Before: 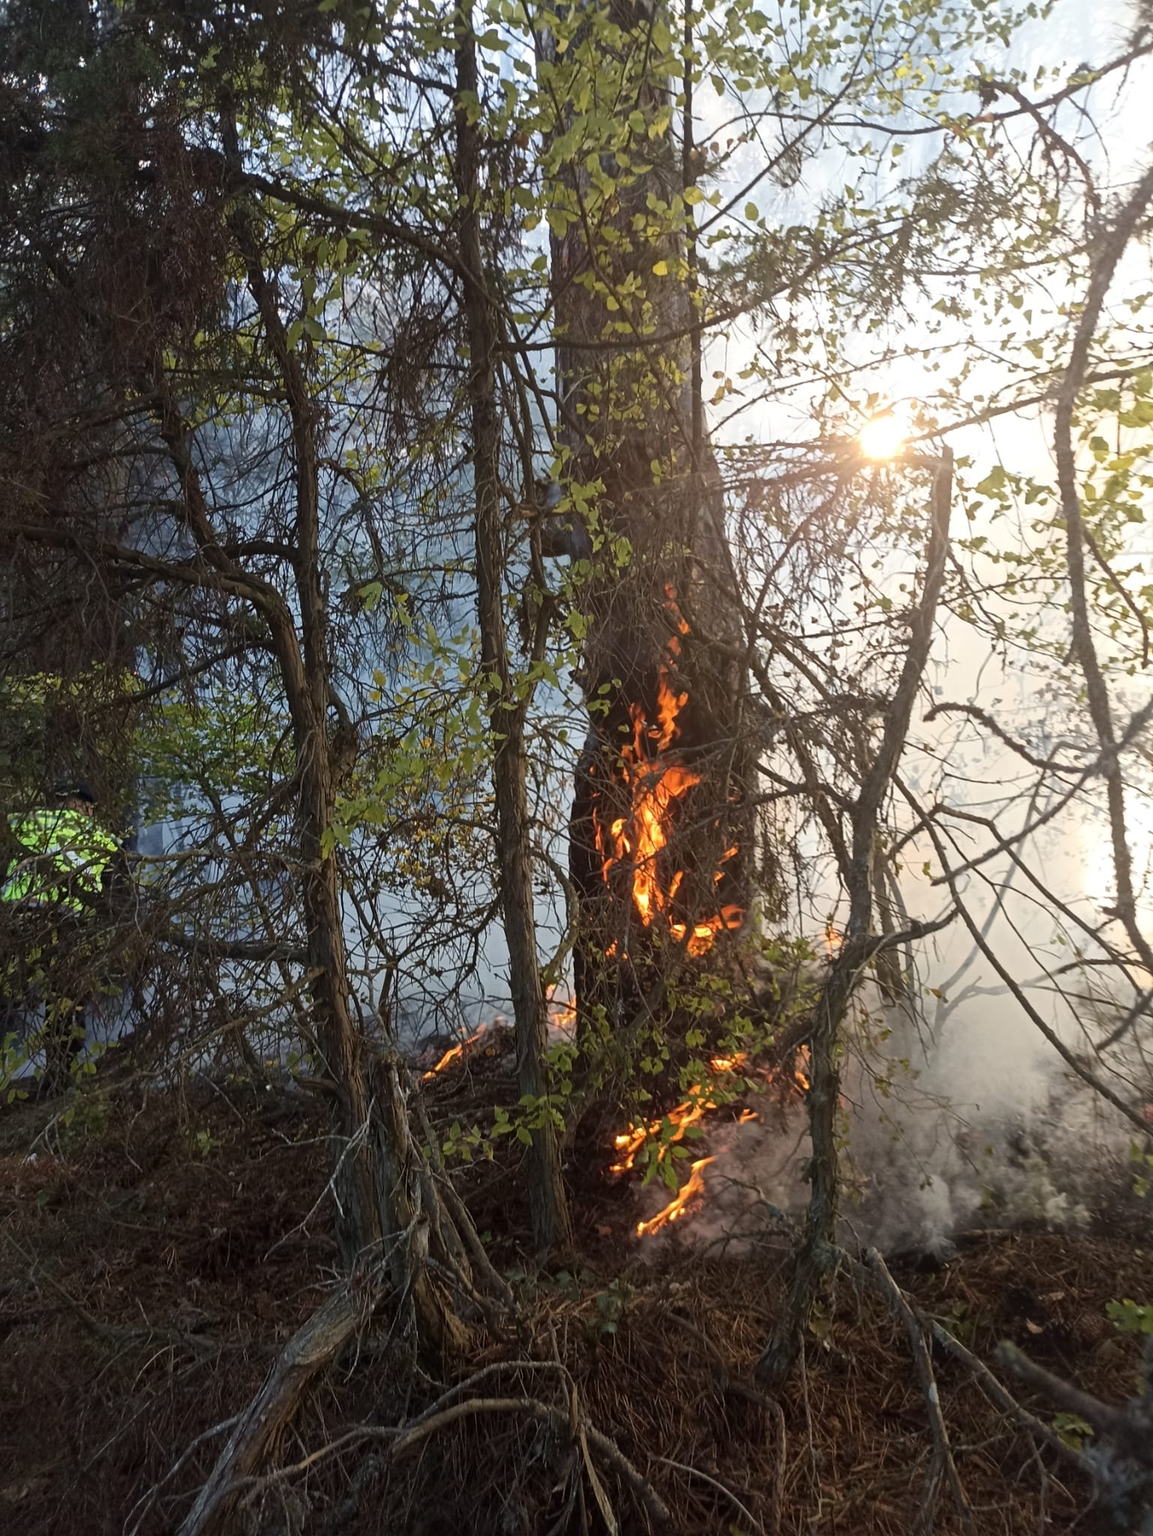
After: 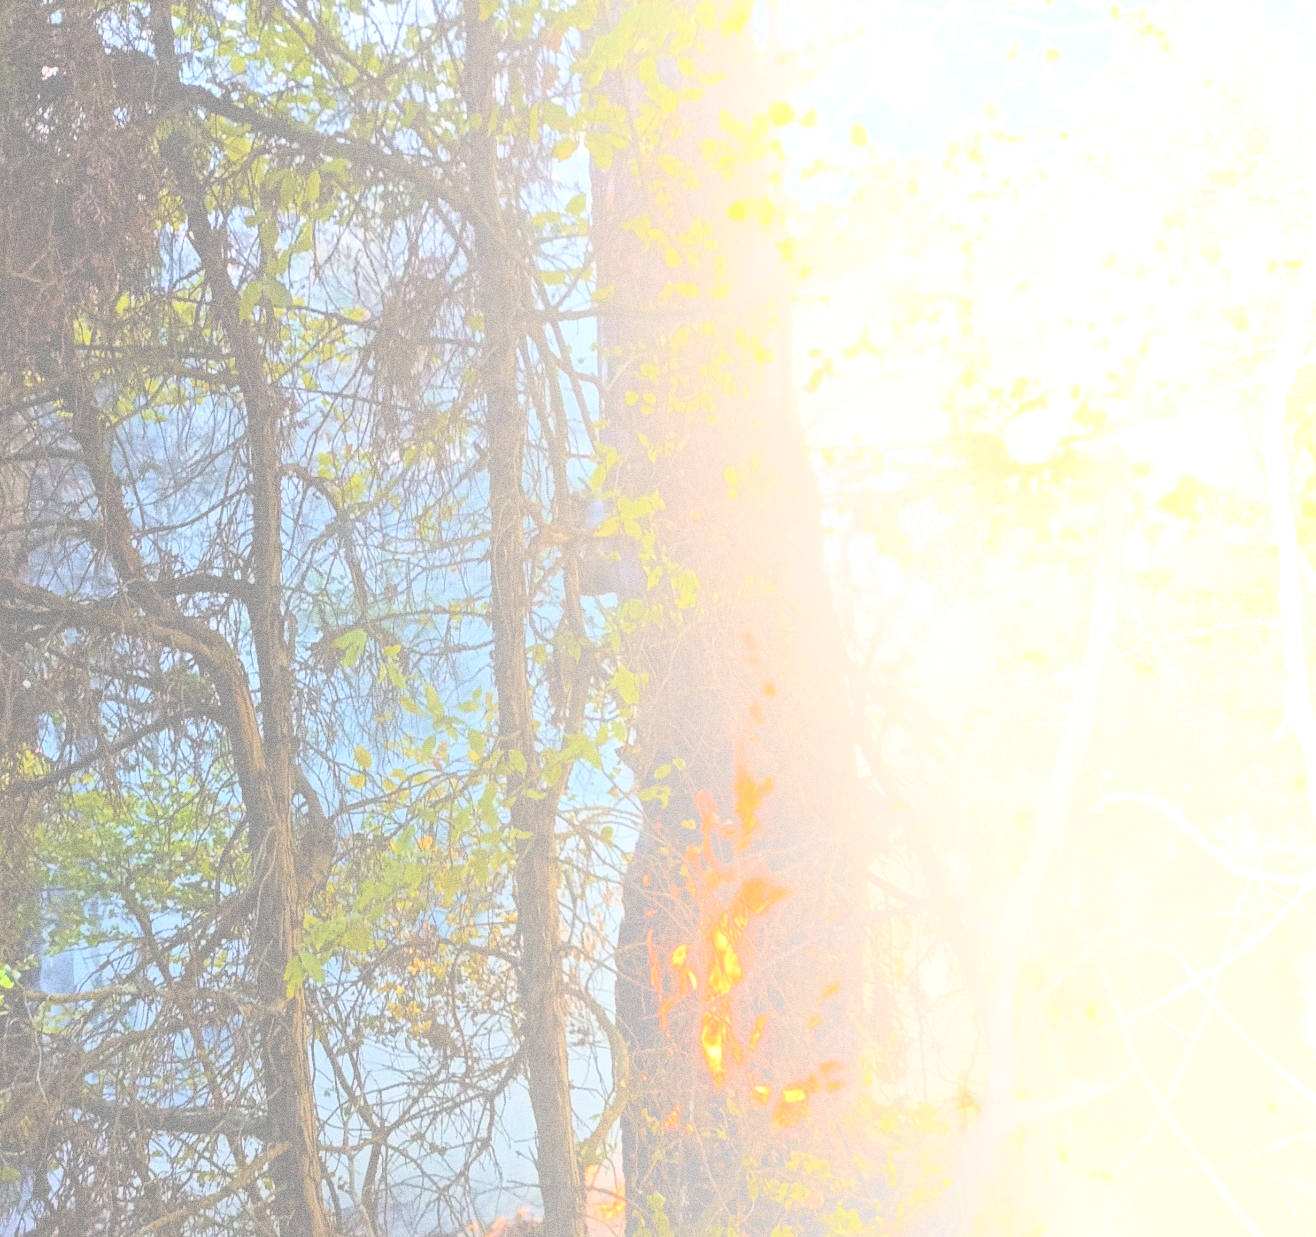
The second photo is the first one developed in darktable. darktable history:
levels: levels [0, 0.492, 0.984]
crop and rotate: left 9.345%, top 7.22%, right 4.982%, bottom 32.331%
tone curve: curves: ch0 [(0, 0) (0.118, 0.034) (0.182, 0.124) (0.265, 0.214) (0.504, 0.508) (0.783, 0.825) (1, 1)], color space Lab, linked channels, preserve colors none
bloom: size 85%, threshold 5%, strength 85%
grain: coarseness 0.09 ISO, strength 40%
shadows and highlights: low approximation 0.01, soften with gaussian
velvia: on, module defaults
